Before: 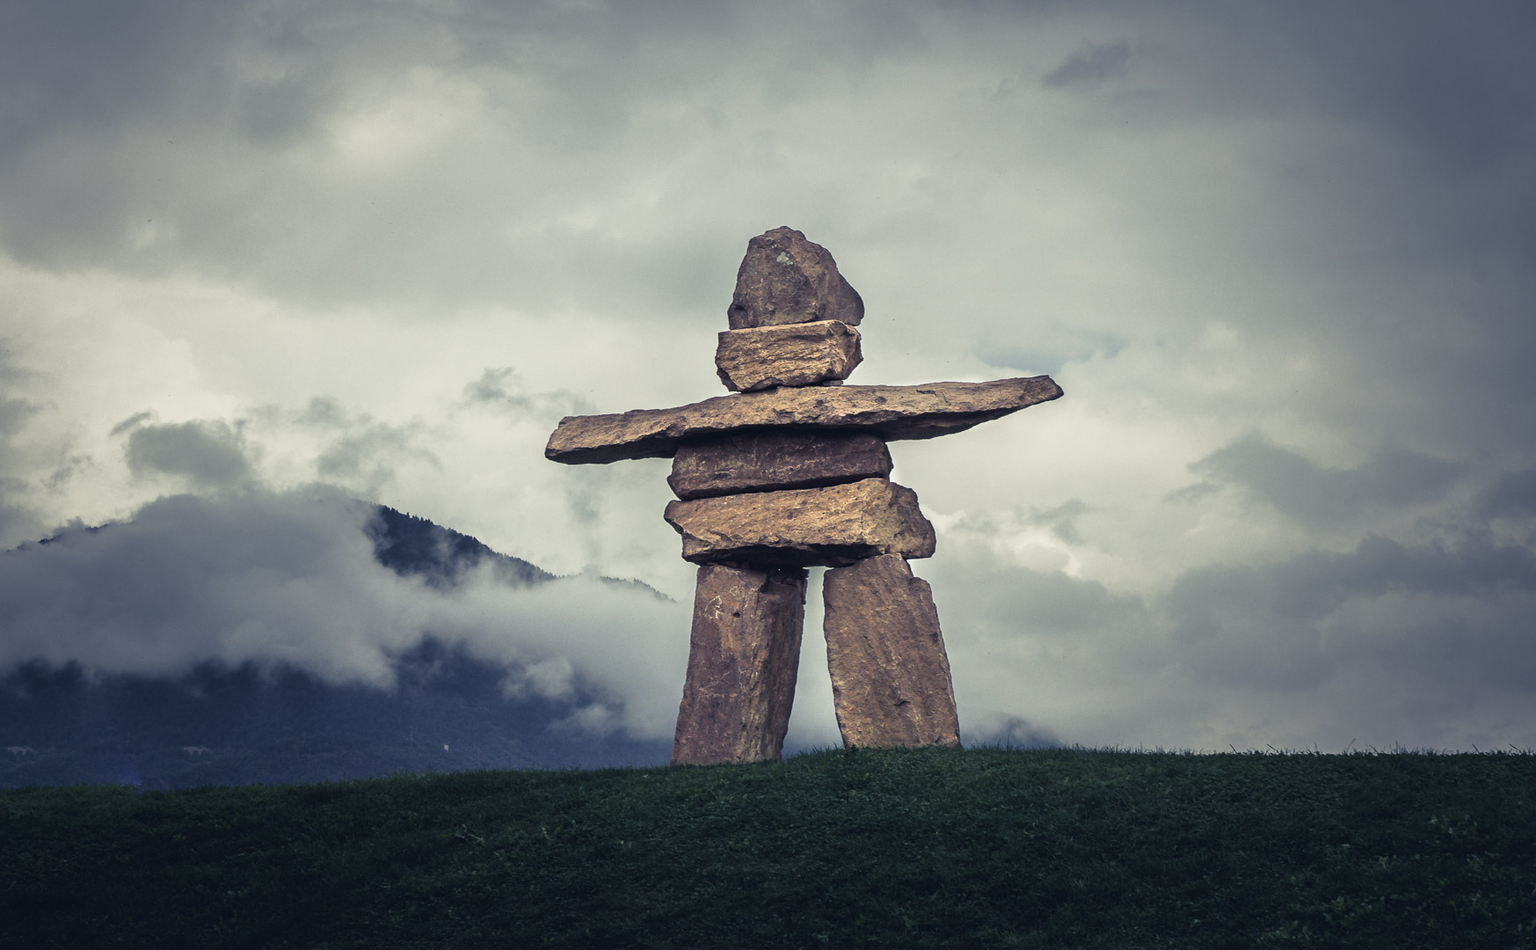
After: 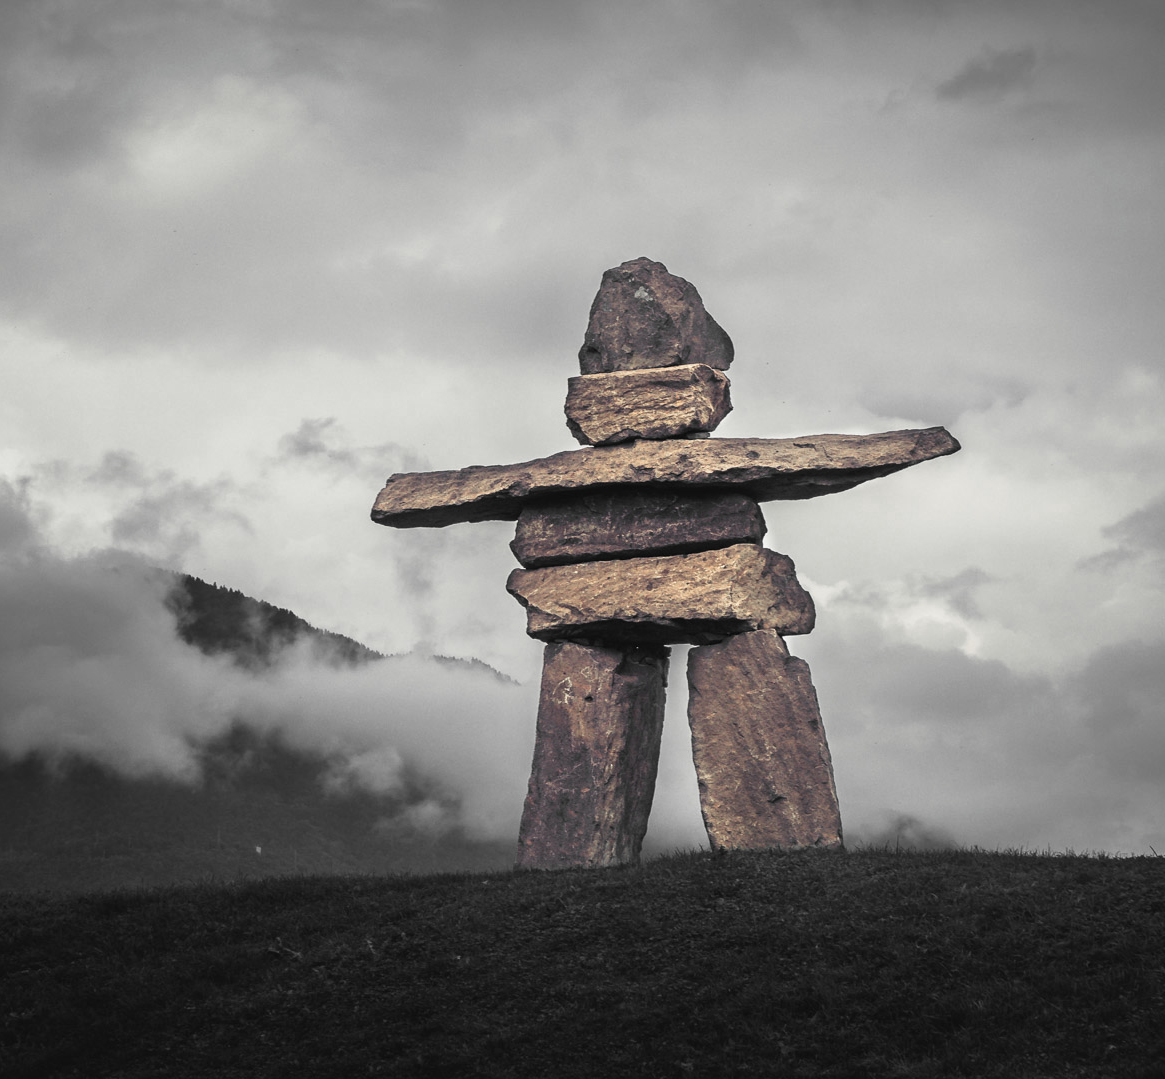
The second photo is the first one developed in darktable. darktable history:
color zones: curves: ch0 [(0, 0.447) (0.184, 0.543) (0.323, 0.476) (0.429, 0.445) (0.571, 0.443) (0.714, 0.451) (0.857, 0.452) (1, 0.447)]; ch1 [(0, 0.464) (0.176, 0.46) (0.287, 0.177) (0.429, 0.002) (0.571, 0) (0.714, 0) (0.857, 0) (1, 0.464)]
crop and rotate: left 14.342%, right 18.962%
